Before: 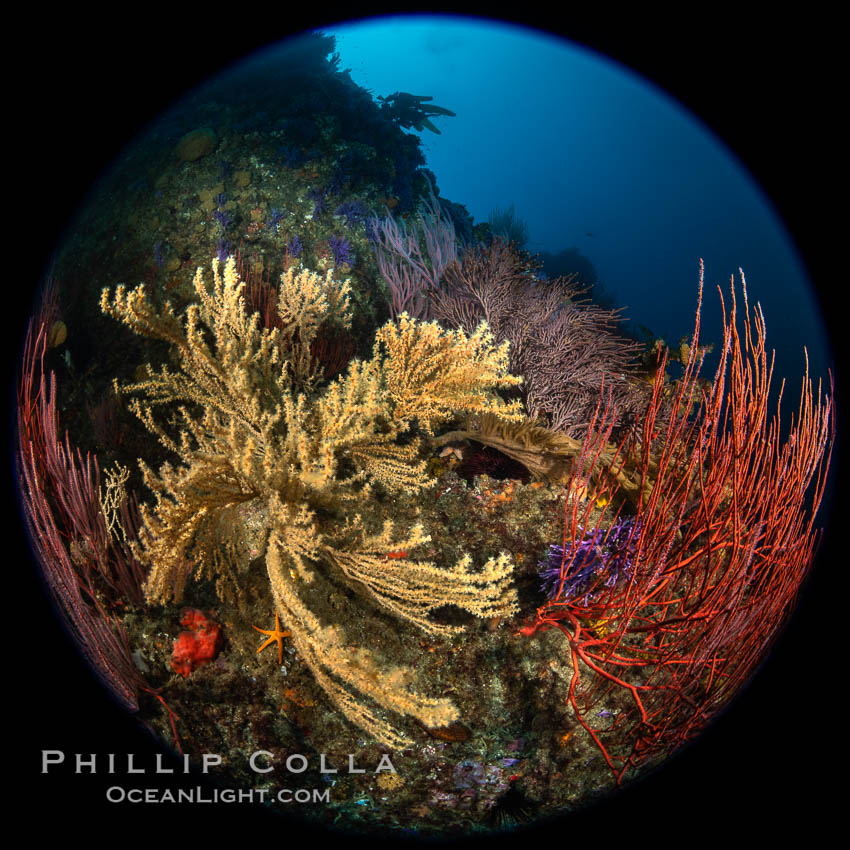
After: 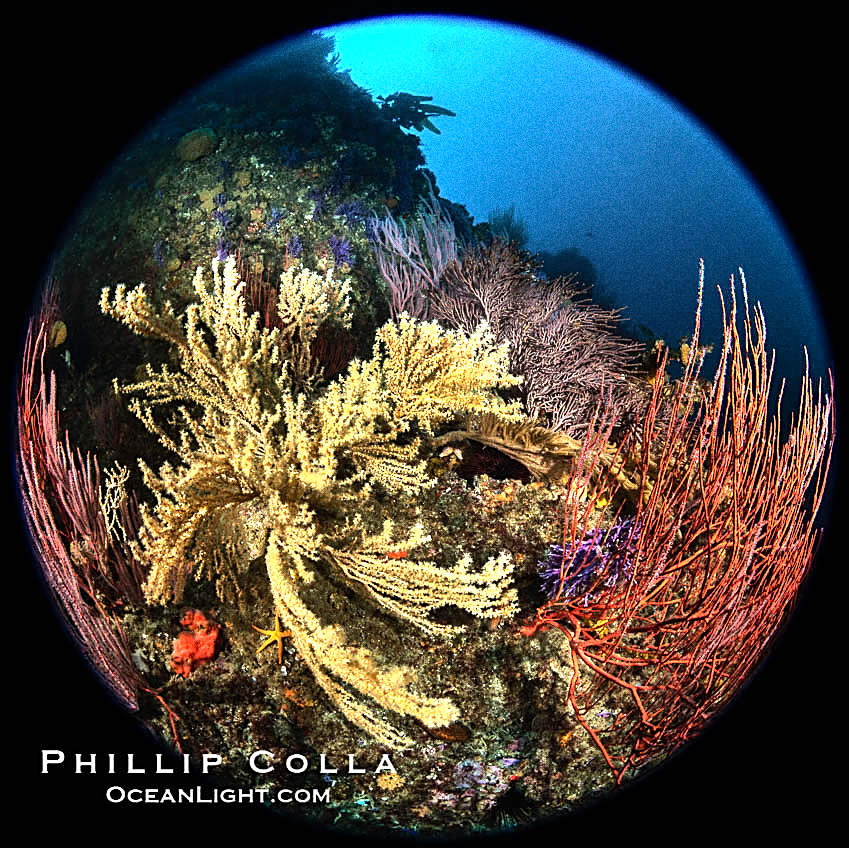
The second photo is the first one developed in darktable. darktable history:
crop: top 0.05%, bottom 0.098%
shadows and highlights: shadows 52.34, highlights -28.23, soften with gaussian
tone equalizer: -8 EV -0.75 EV, -7 EV -0.7 EV, -6 EV -0.6 EV, -5 EV -0.4 EV, -3 EV 0.4 EV, -2 EV 0.6 EV, -1 EV 0.7 EV, +0 EV 0.75 EV, edges refinement/feathering 500, mask exposure compensation -1.57 EV, preserve details no
sharpen: on, module defaults
exposure: exposure 0.64 EV, compensate highlight preservation false
grain: coarseness 0.09 ISO, strength 40%
